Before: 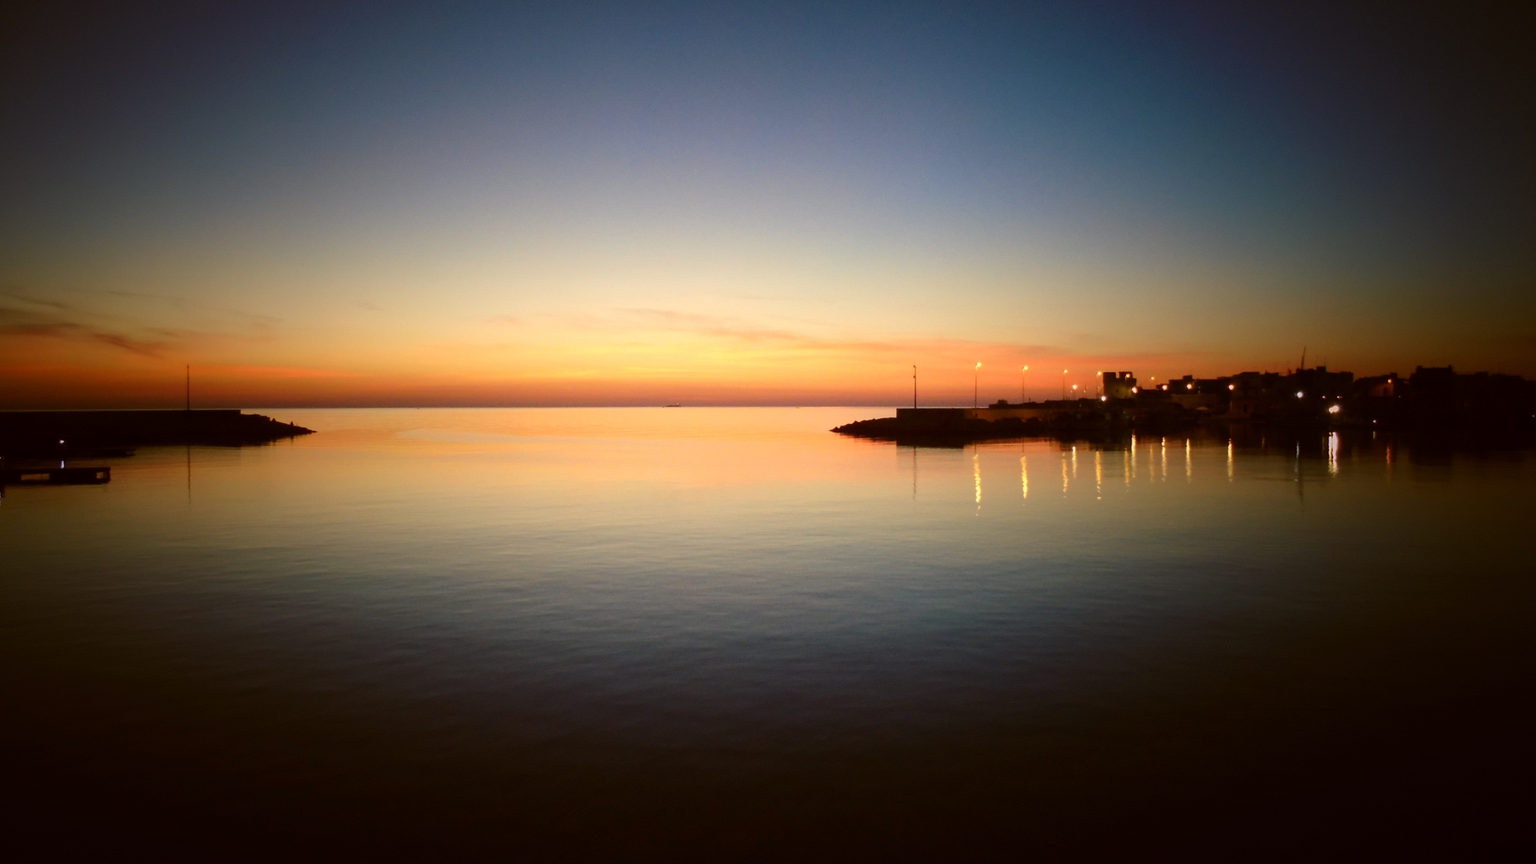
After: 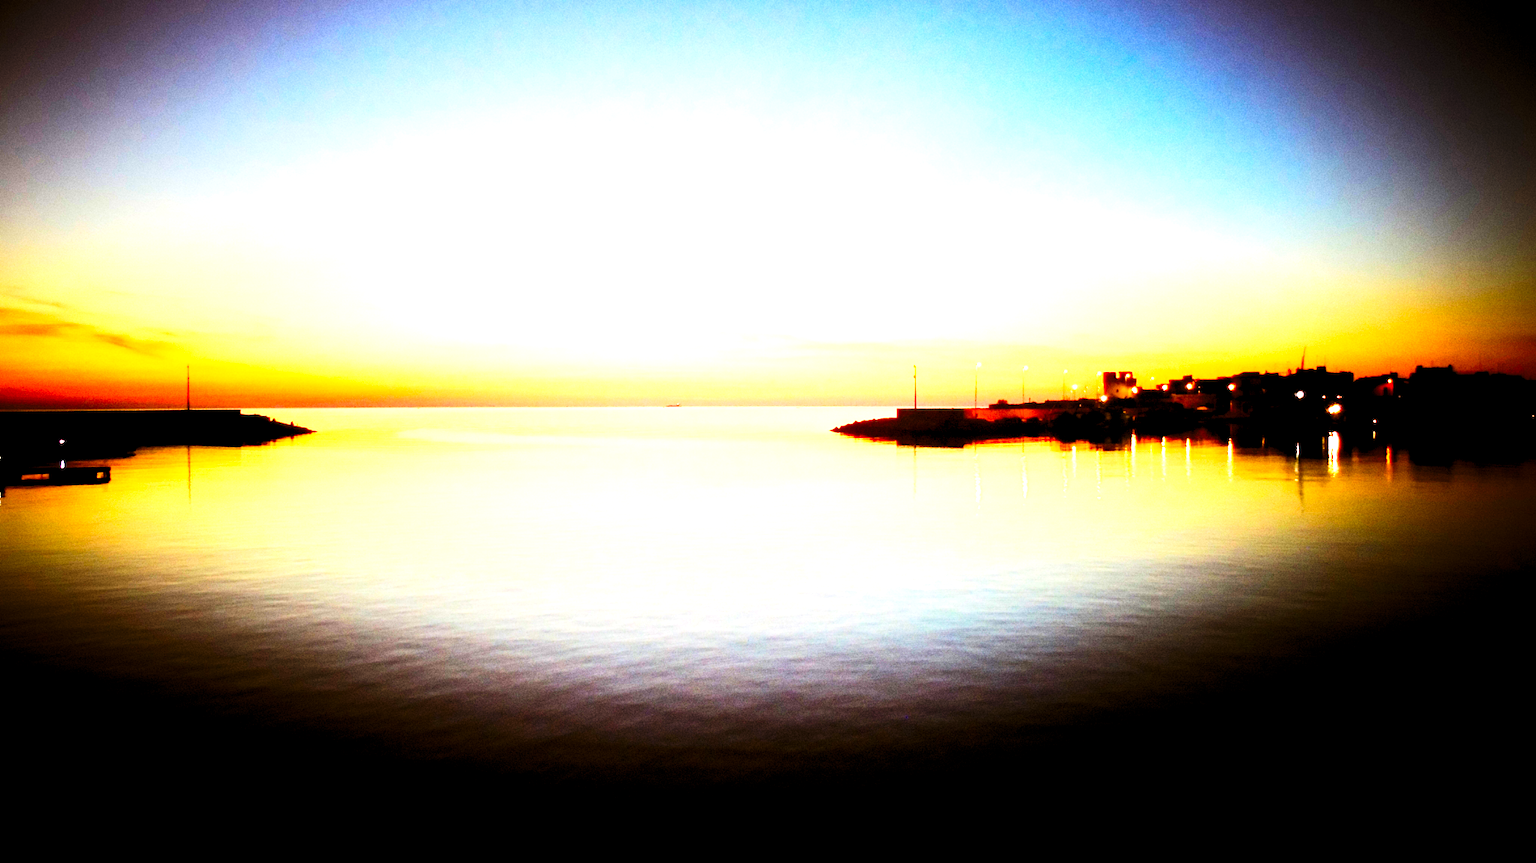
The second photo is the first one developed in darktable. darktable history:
contrast brightness saturation: contrast 0.23, brightness 0.1, saturation 0.29
white balance: red 1, blue 1
levels: levels [0.052, 0.496, 0.908]
tone equalizer: -7 EV 0.15 EV, -6 EV 0.6 EV, -5 EV 1.15 EV, -4 EV 1.33 EV, -3 EV 1.15 EV, -2 EV 0.6 EV, -1 EV 0.15 EV, mask exposure compensation -0.5 EV
base curve: curves: ch0 [(0, 0) (0.007, 0.004) (0.027, 0.03) (0.046, 0.07) (0.207, 0.54) (0.442, 0.872) (0.673, 0.972) (1, 1)], preserve colors none
exposure: exposure 0.367 EV, compensate highlight preservation false
